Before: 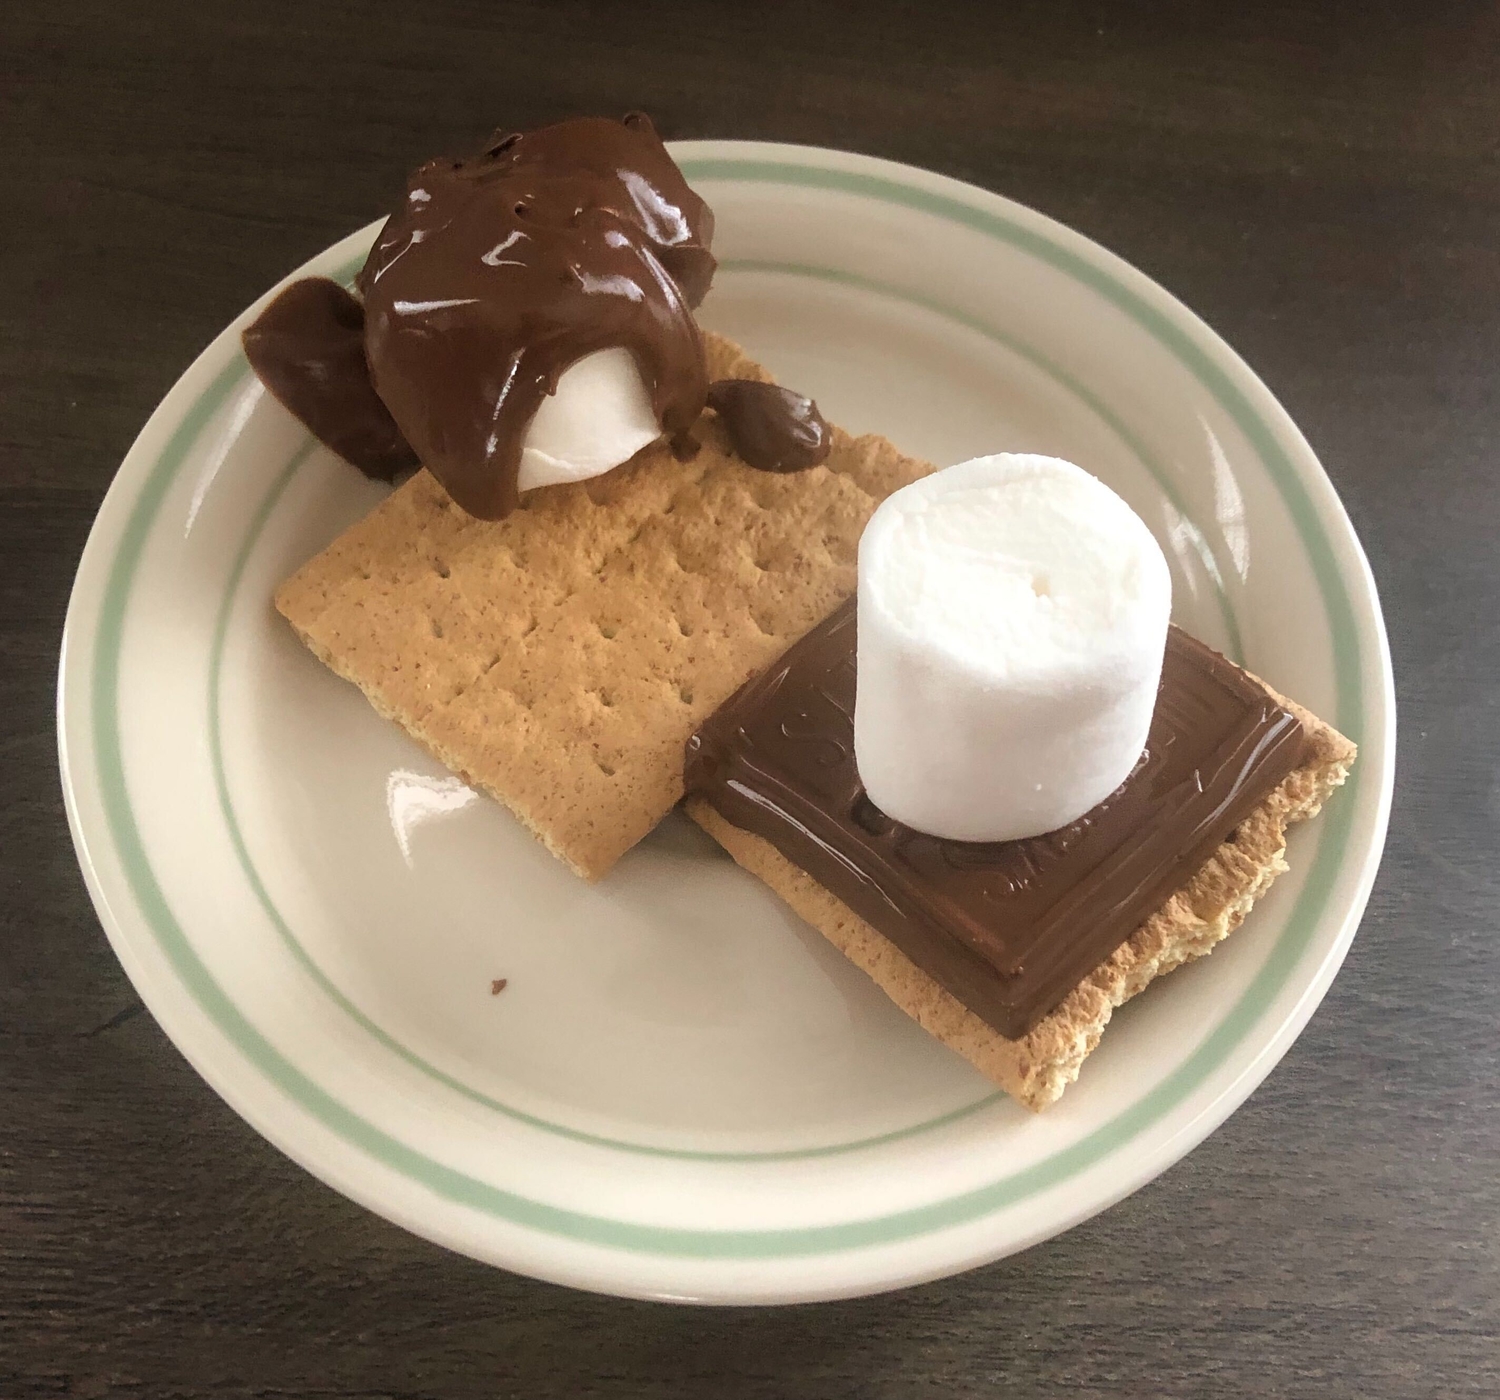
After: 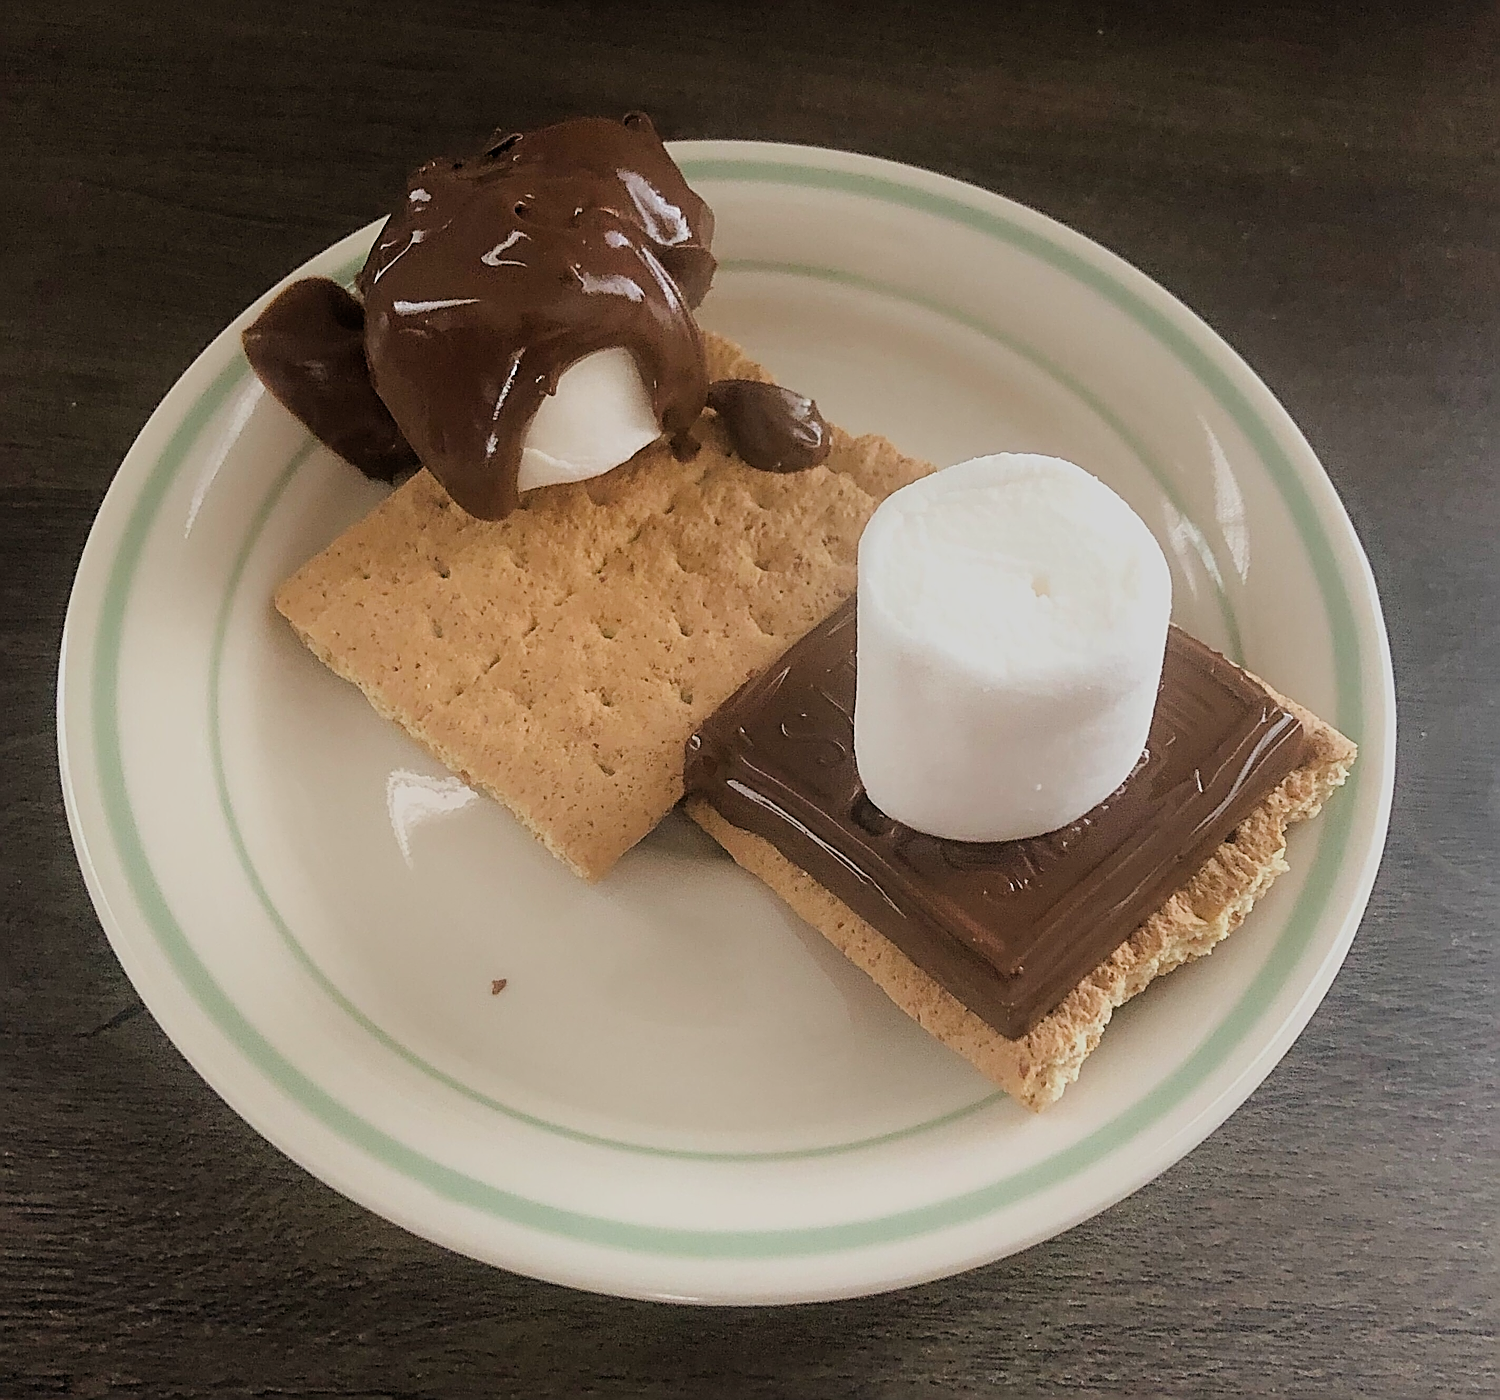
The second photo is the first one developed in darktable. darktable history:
filmic rgb: black relative exposure -7.65 EV, white relative exposure 4.56 EV, hardness 3.61
sharpen: radius 1.685, amount 1.294
